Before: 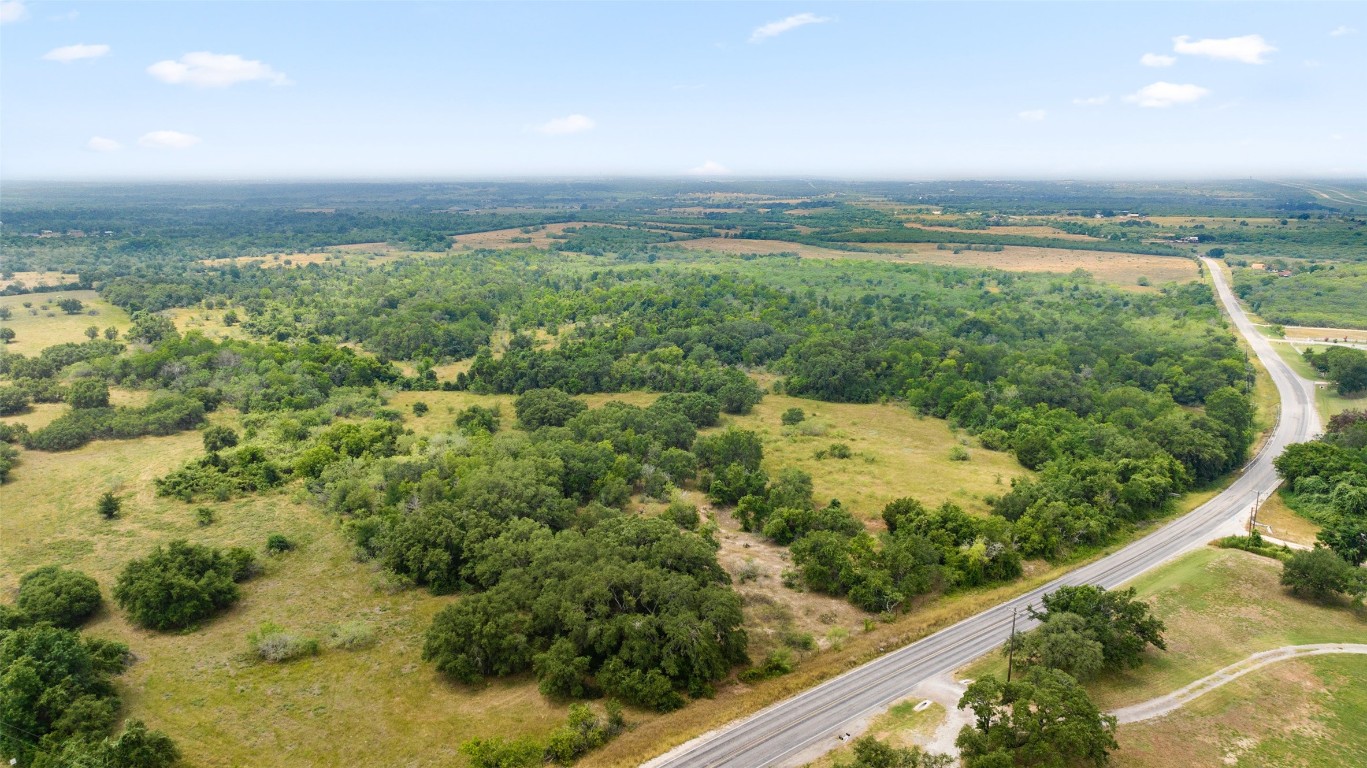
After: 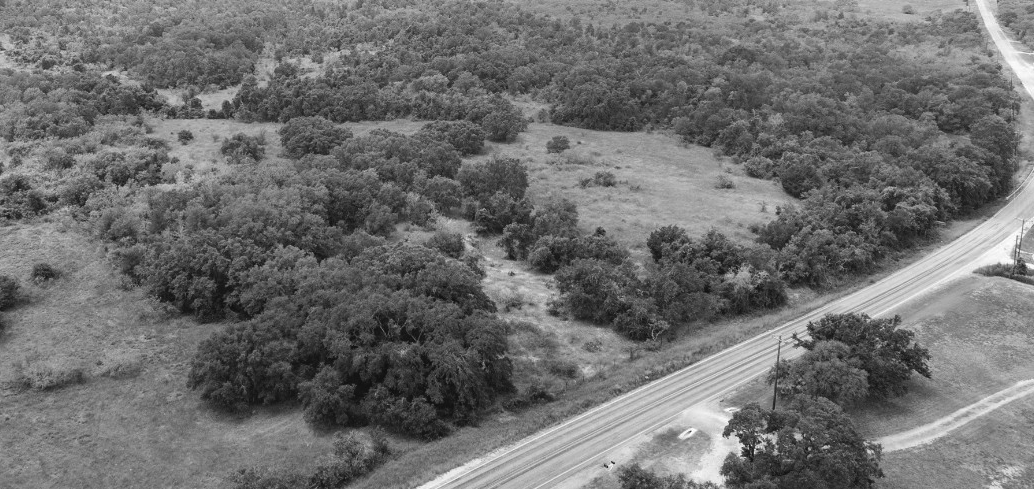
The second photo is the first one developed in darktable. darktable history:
crop and rotate: left 17.212%, top 35.485%, right 7.137%, bottom 0.828%
color balance rgb: global offset › luminance 0.497%, perceptual saturation grading › global saturation 0.718%, global vibrance 5.769%, contrast 2.846%
color calibration: output gray [0.18, 0.41, 0.41, 0], illuminant as shot in camera, x 0.378, y 0.381, temperature 4092.9 K
